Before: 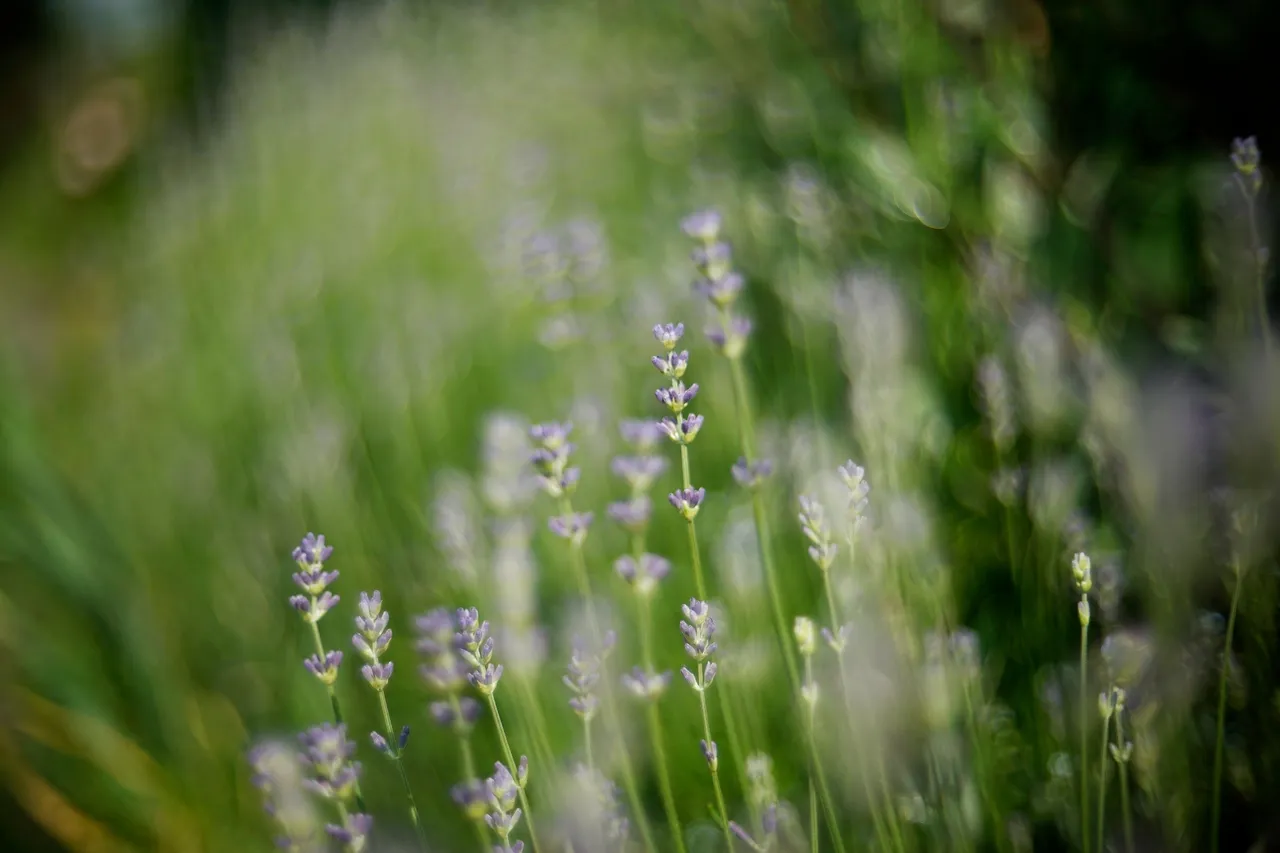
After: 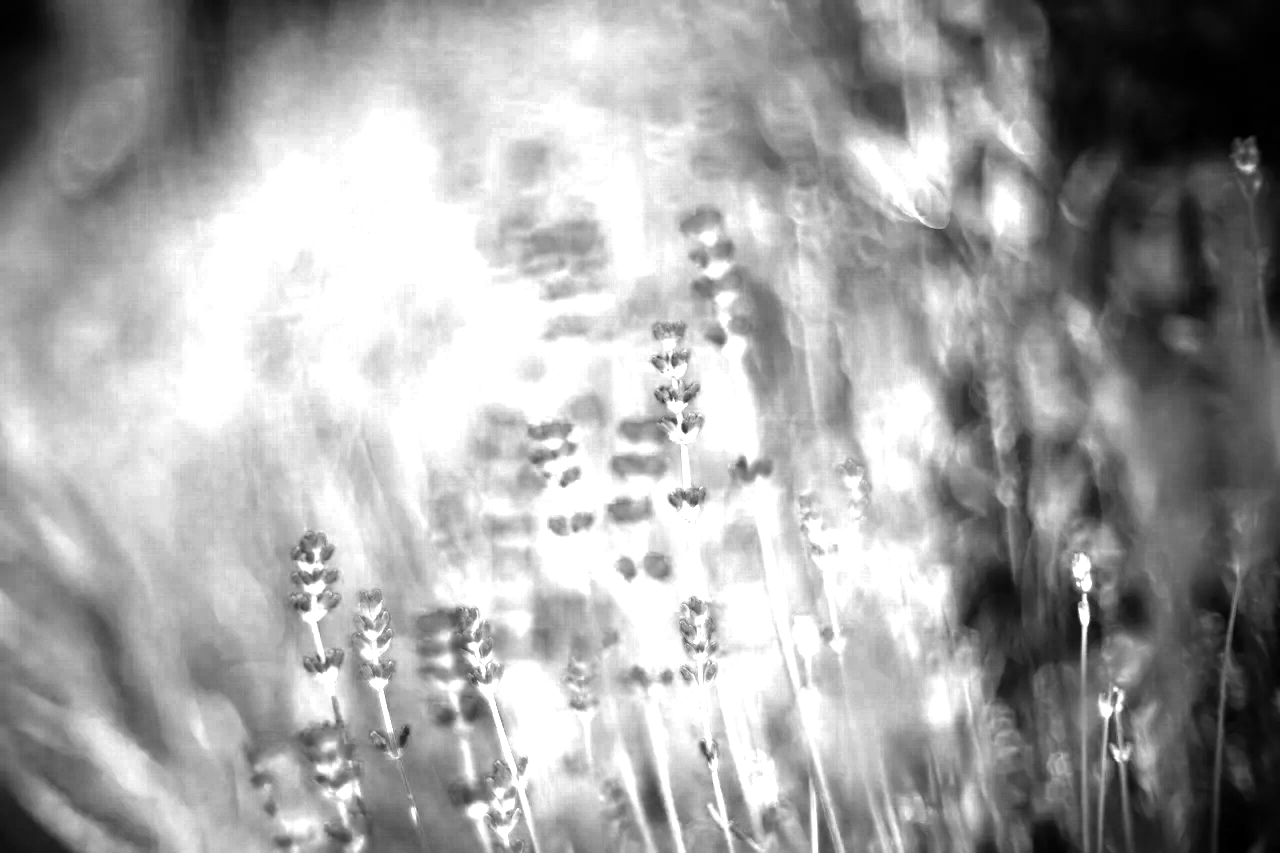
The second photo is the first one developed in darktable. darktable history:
color zones: curves: ch0 [(0, 0.554) (0.146, 0.662) (0.293, 0.86) (0.503, 0.774) (0.637, 0.106) (0.74, 0.072) (0.866, 0.488) (0.998, 0.569)]; ch1 [(0, 0) (0.143, 0) (0.286, 0) (0.429, 0) (0.571, 0) (0.714, 0) (0.857, 0)], mix 26.87%
